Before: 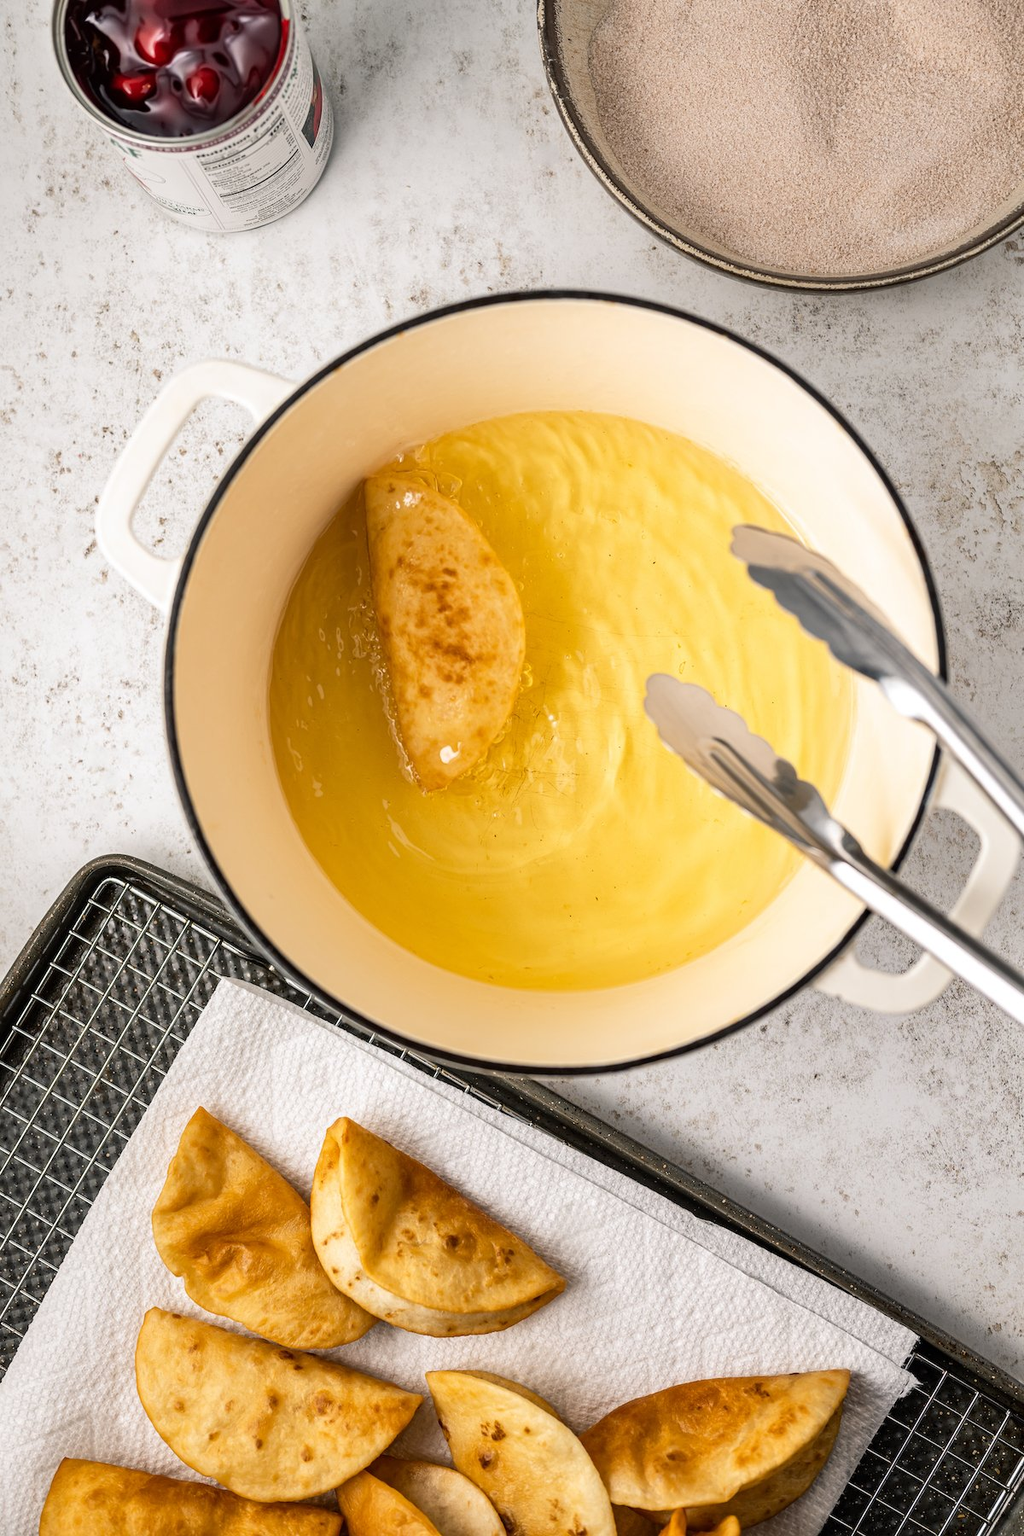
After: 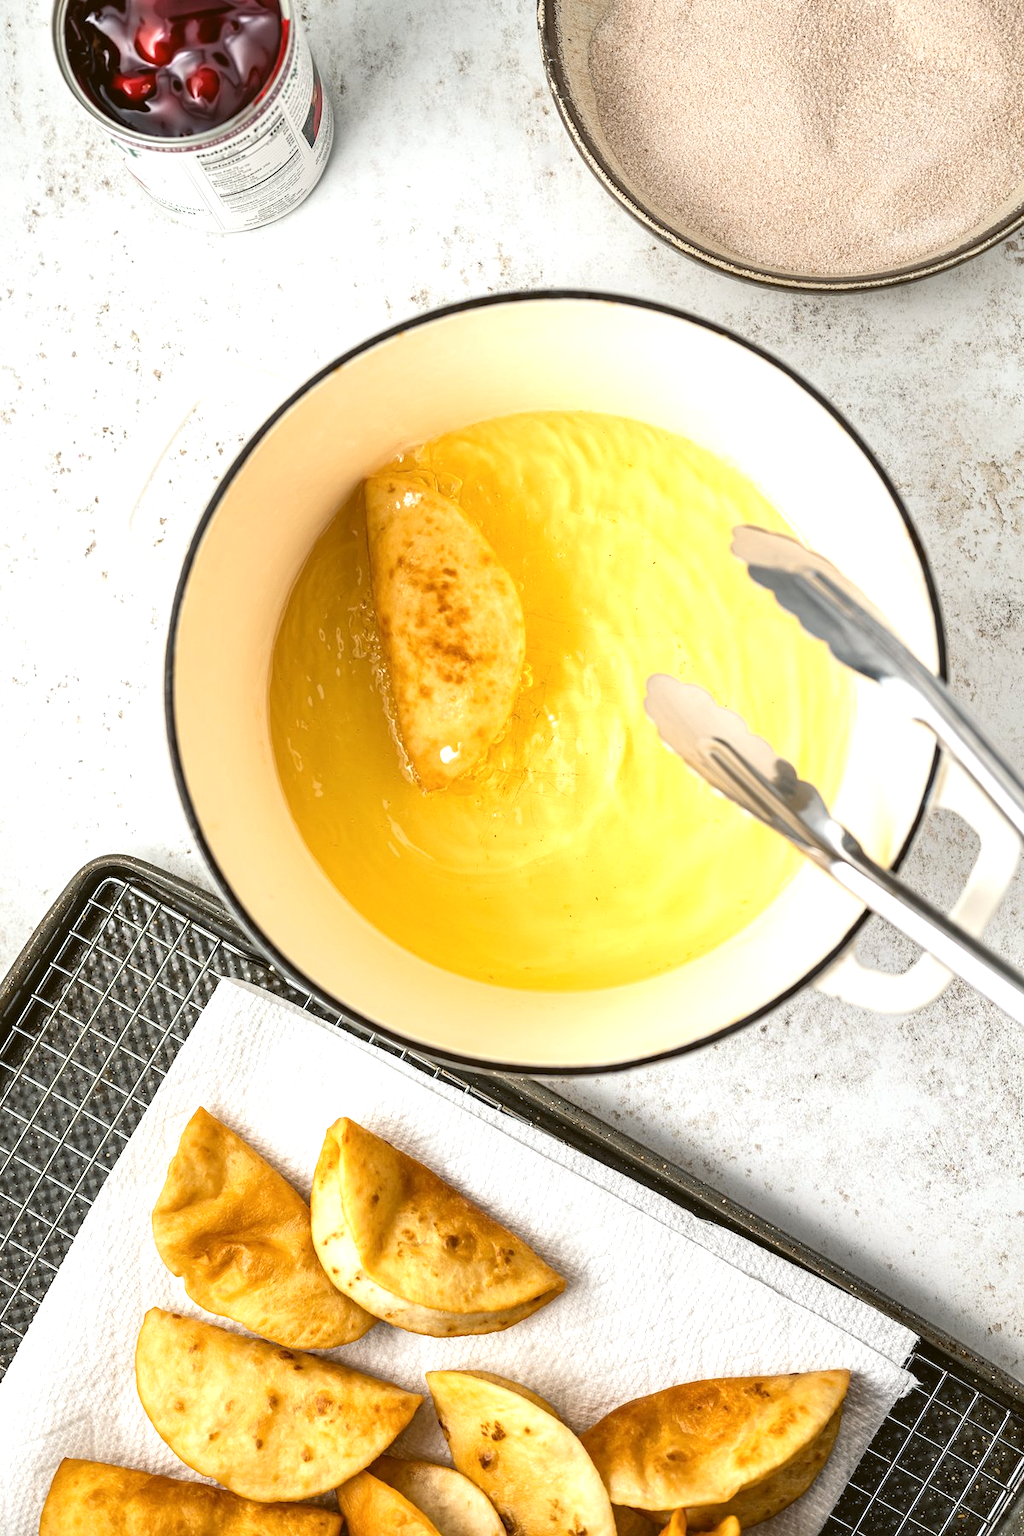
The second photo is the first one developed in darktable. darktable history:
color balance: lift [1.004, 1.002, 1.002, 0.998], gamma [1, 1.007, 1.002, 0.993], gain [1, 0.977, 1.013, 1.023], contrast -3.64%
exposure: black level correction 0, exposure 0.68 EV, compensate exposure bias true, compensate highlight preservation false
